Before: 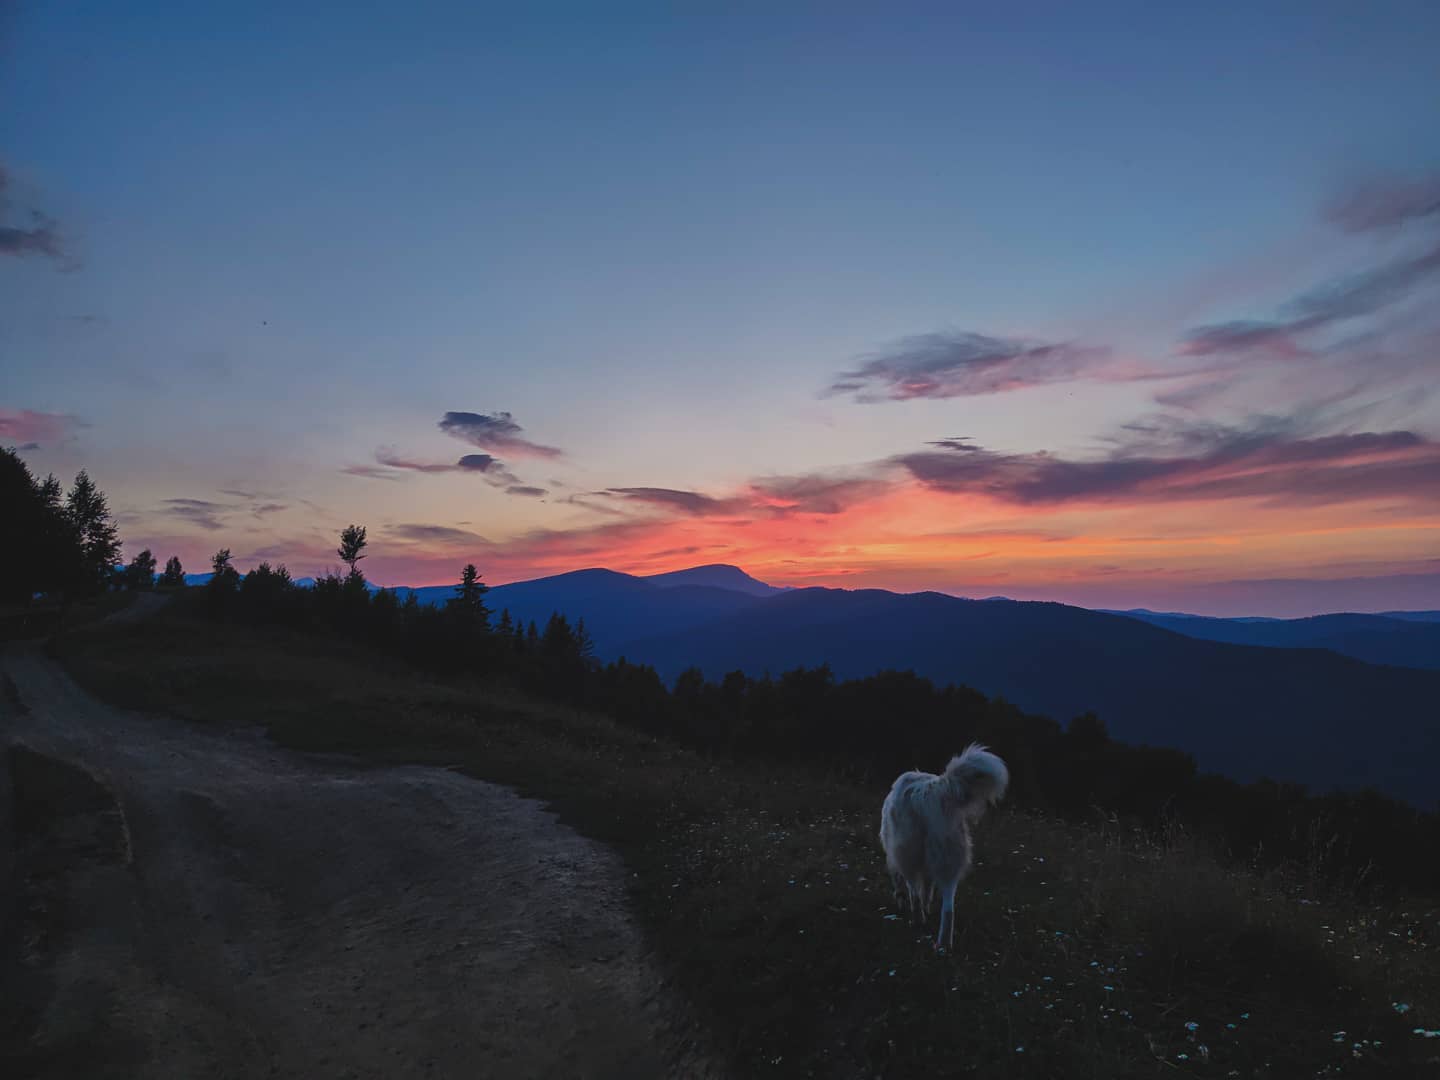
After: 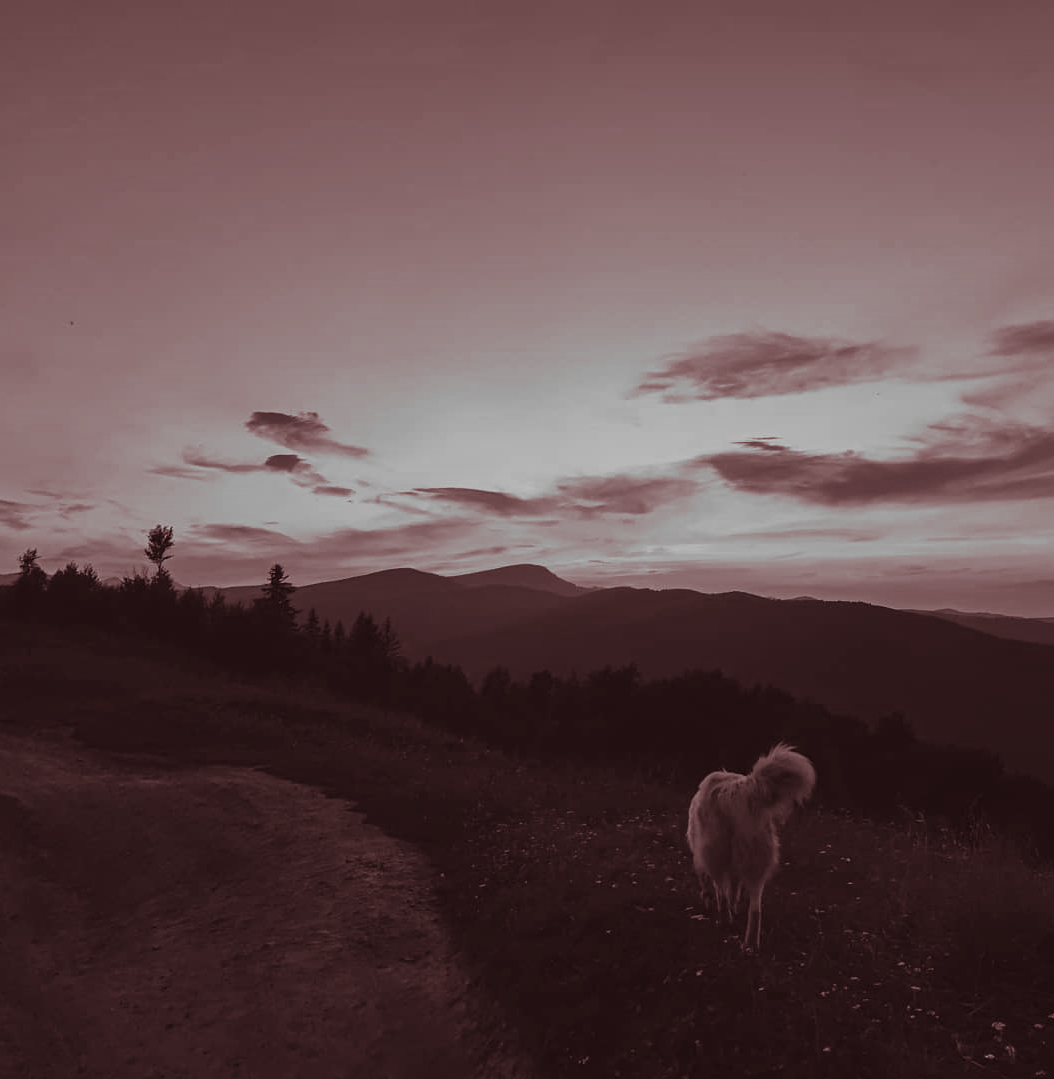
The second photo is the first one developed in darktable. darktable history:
velvia: on, module defaults
monochrome: on, module defaults
crop: left 13.443%, right 13.31%
split-toning: shadows › hue 360°
